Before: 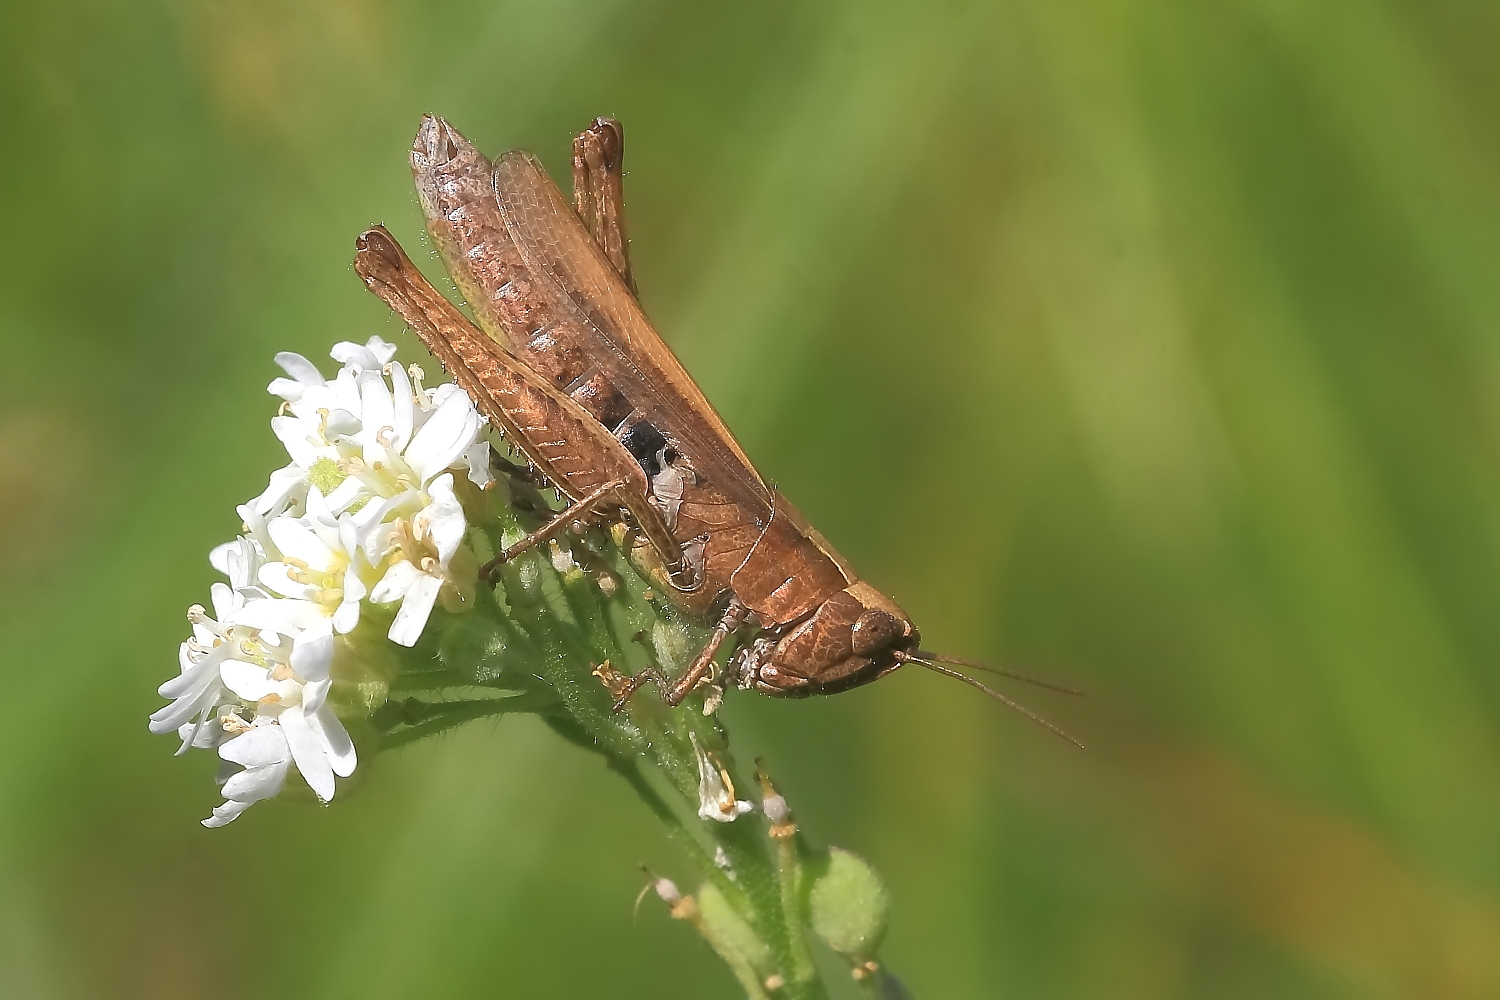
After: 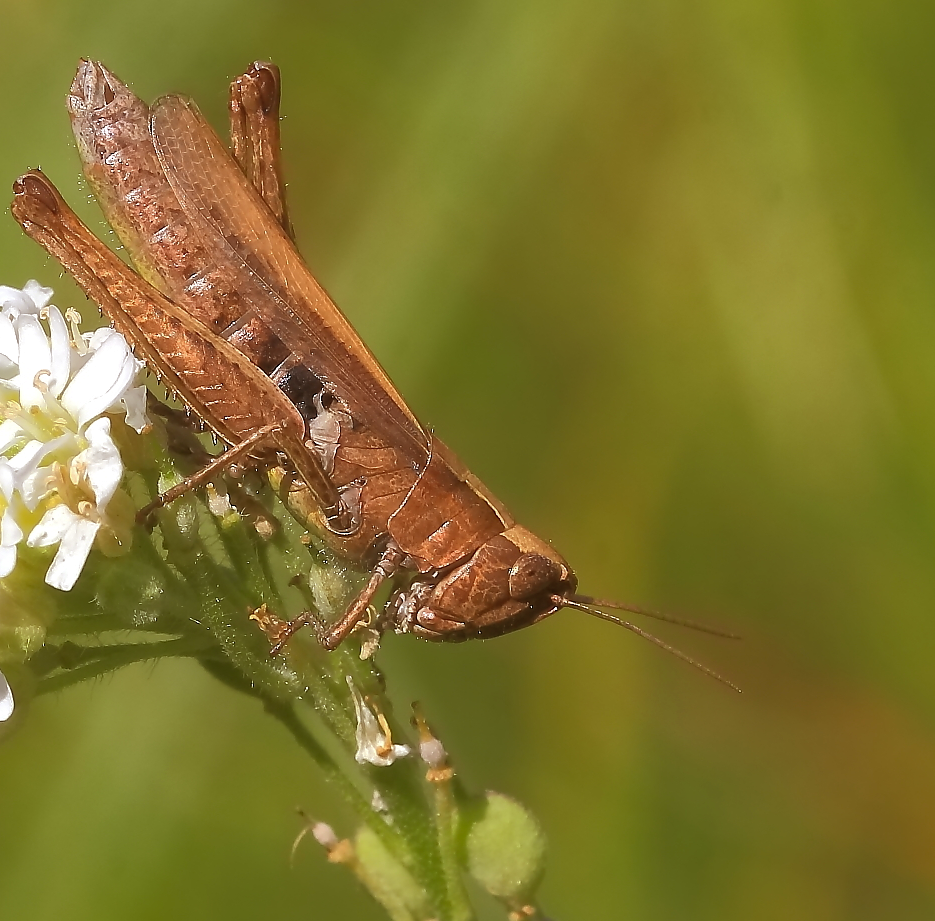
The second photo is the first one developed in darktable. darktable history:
rgb levels: mode RGB, independent channels, levels [[0, 0.5, 1], [0, 0.521, 1], [0, 0.536, 1]]
crop and rotate: left 22.918%, top 5.629%, right 14.711%, bottom 2.247%
shadows and highlights: on, module defaults
